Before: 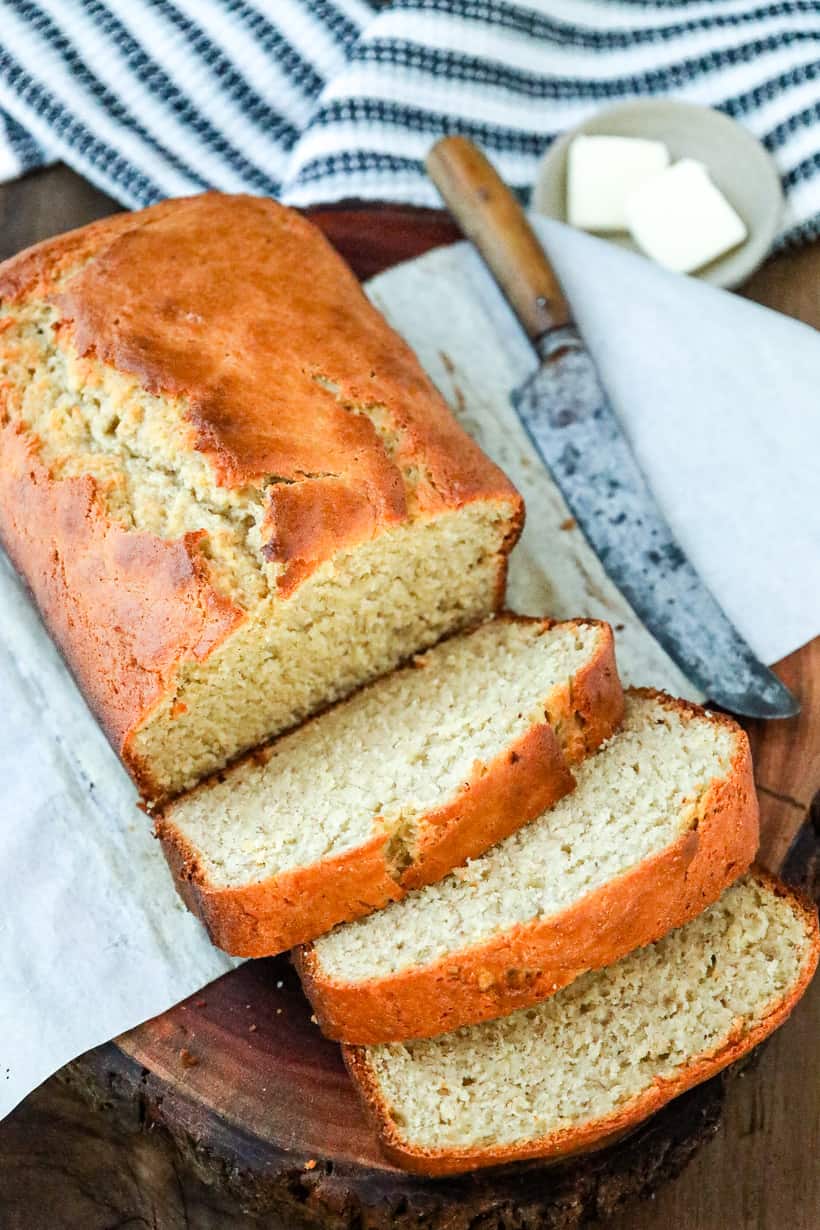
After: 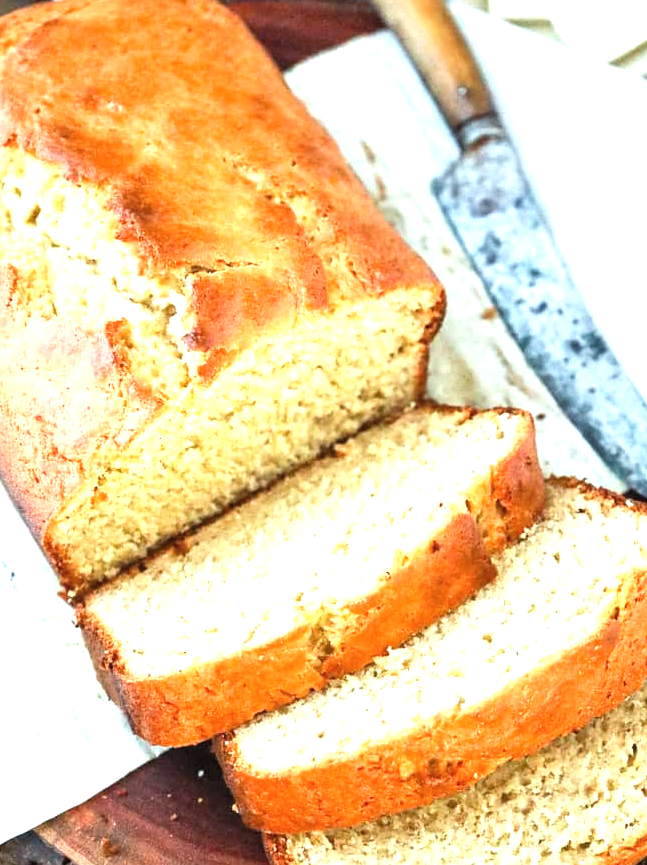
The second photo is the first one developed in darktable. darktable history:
crop: left 9.707%, top 17.23%, right 11.297%, bottom 12.4%
exposure: black level correction -0.002, exposure 1.114 EV, compensate exposure bias true, compensate highlight preservation false
